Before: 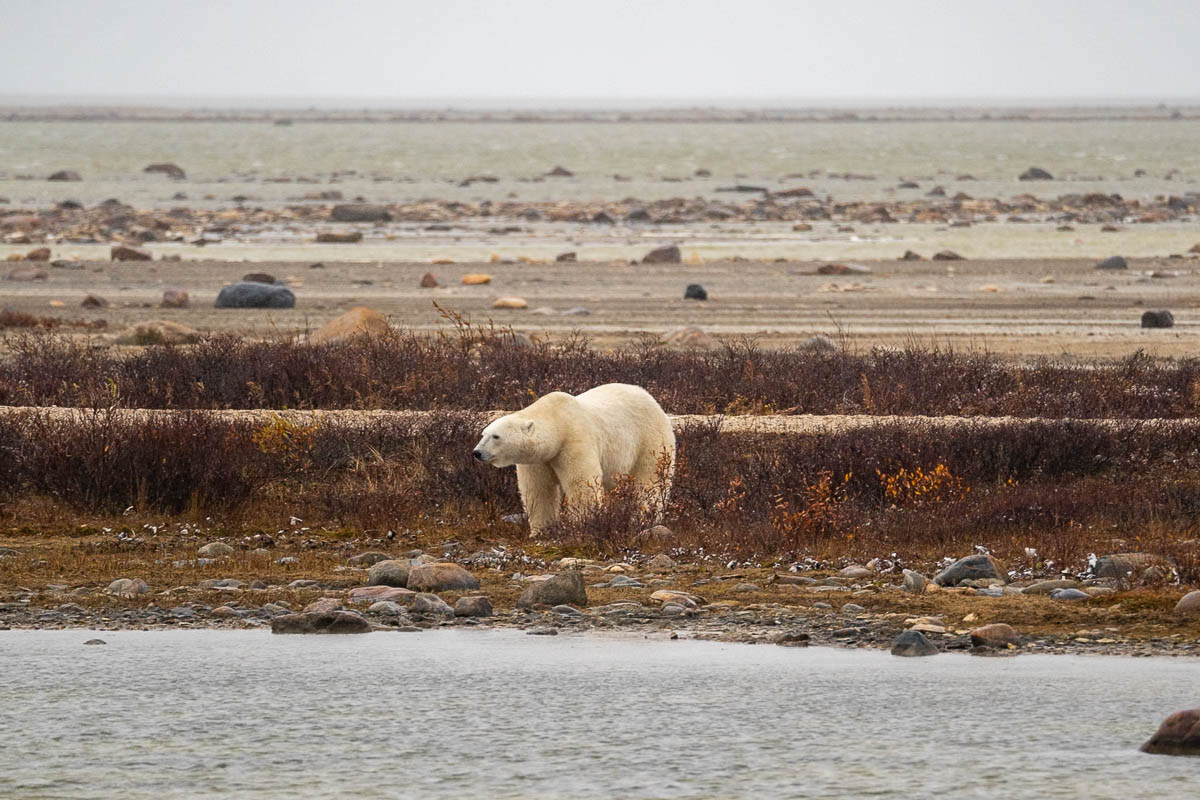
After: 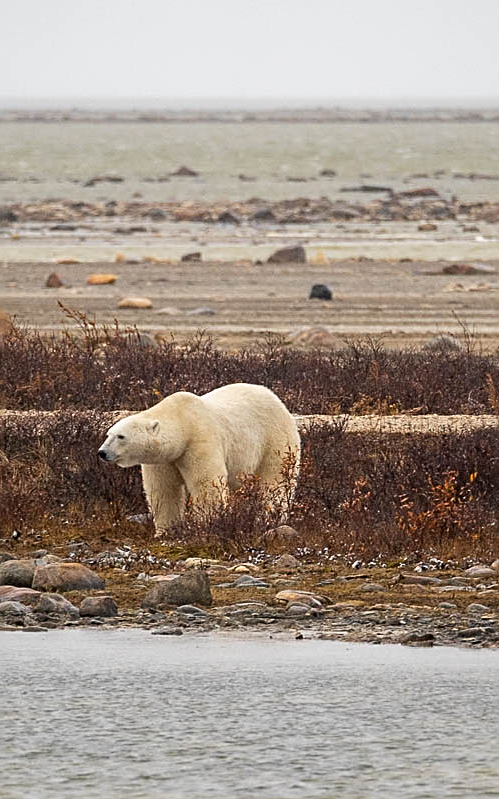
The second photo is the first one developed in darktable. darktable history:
crop: left 31.271%, right 27.127%
sharpen: on, module defaults
